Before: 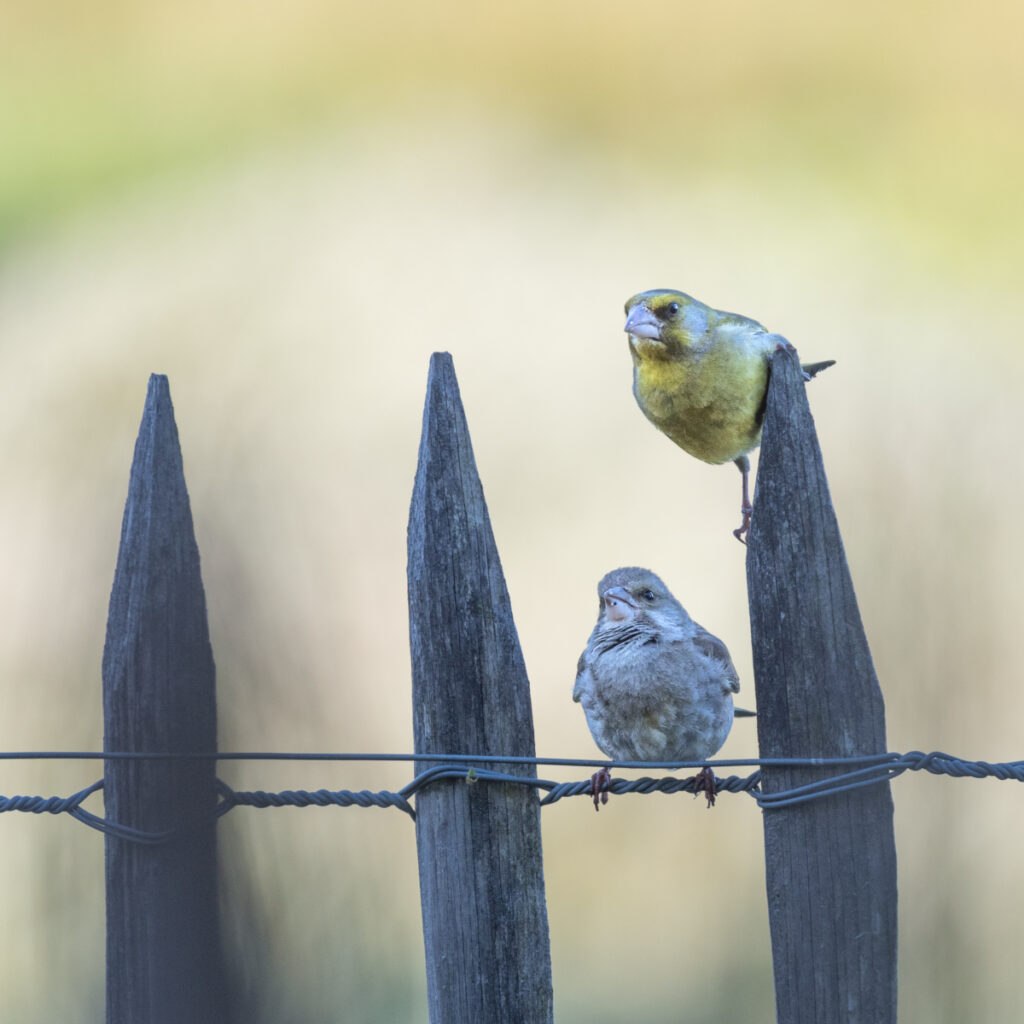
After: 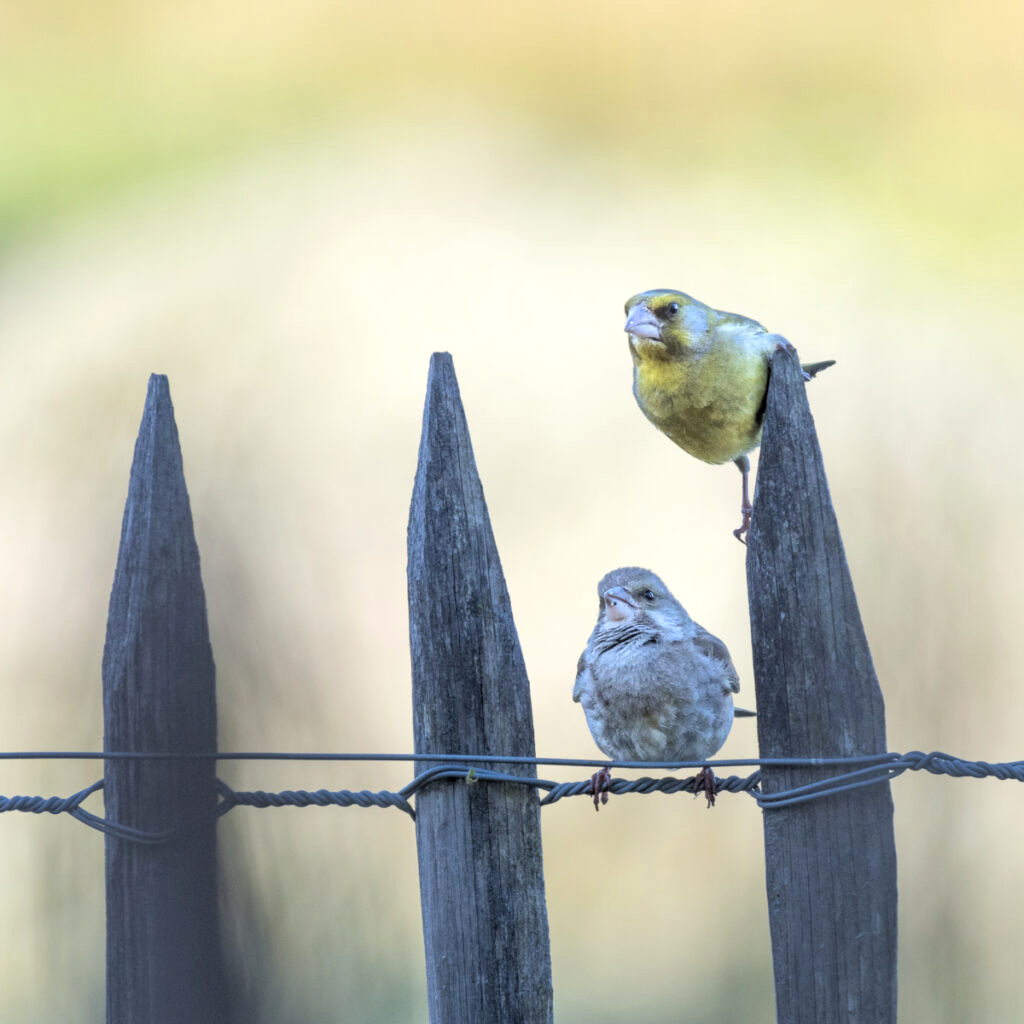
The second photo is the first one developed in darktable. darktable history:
exposure: compensate highlight preservation false
rgb levels: levels [[0.01, 0.419, 0.839], [0, 0.5, 1], [0, 0.5, 1]]
